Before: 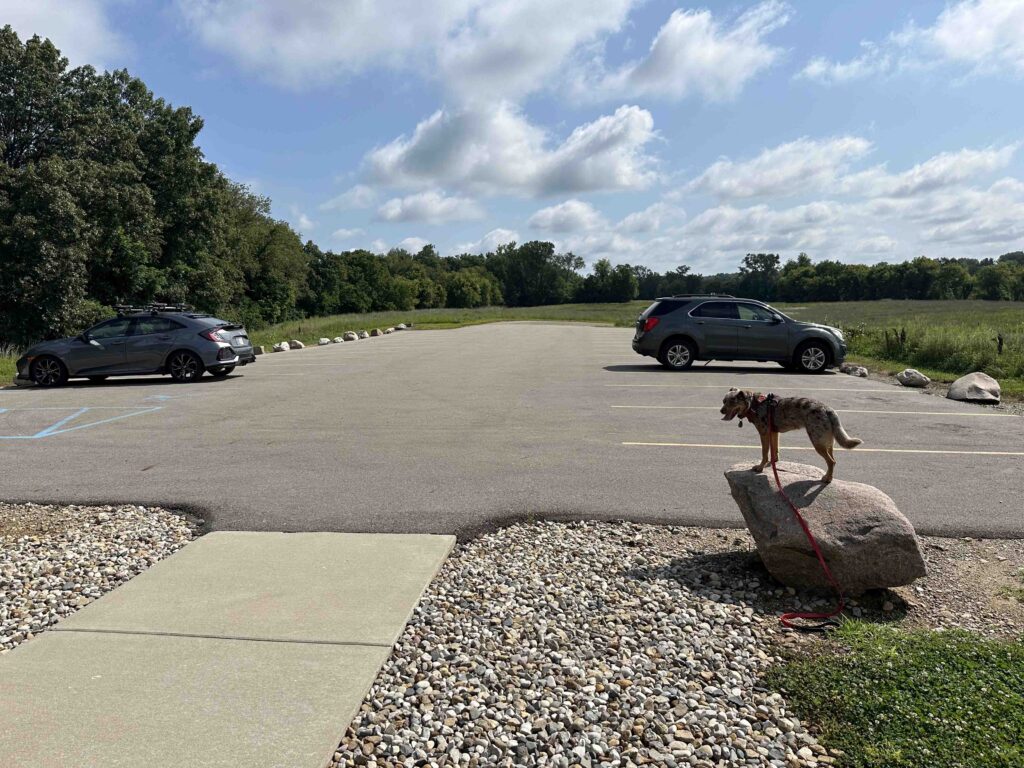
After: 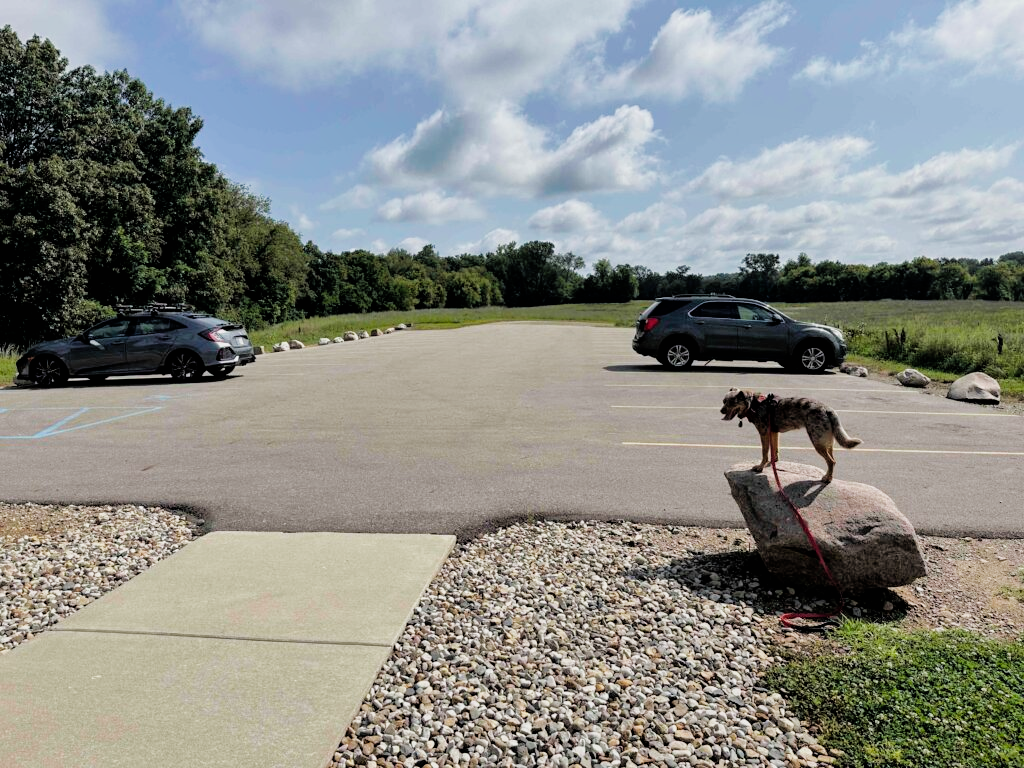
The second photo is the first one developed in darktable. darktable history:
shadows and highlights: shadows 39.33, highlights -59.89
filmic rgb: black relative exposure -5.02 EV, white relative exposure 3.99 EV, hardness 2.9, contrast 1.3, highlights saturation mix -29.4%
exposure: black level correction 0, exposure 0.695 EV, compensate exposure bias true, compensate highlight preservation false
